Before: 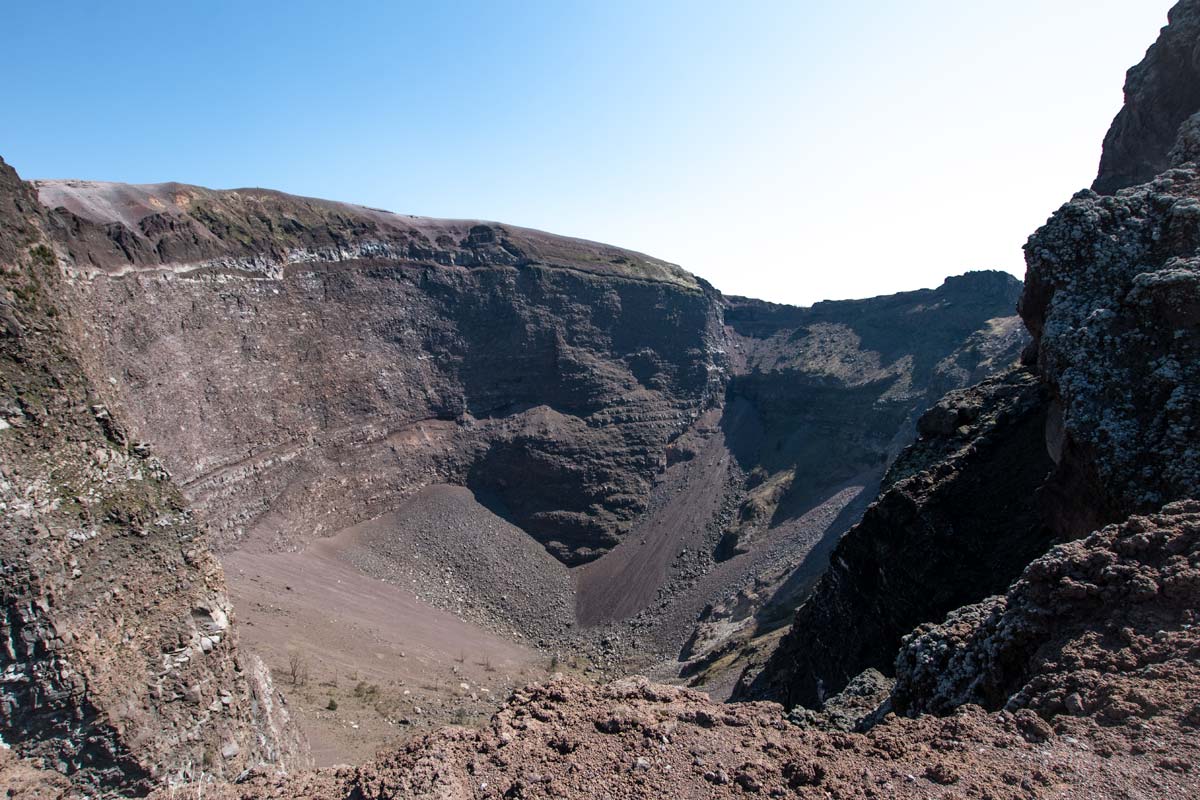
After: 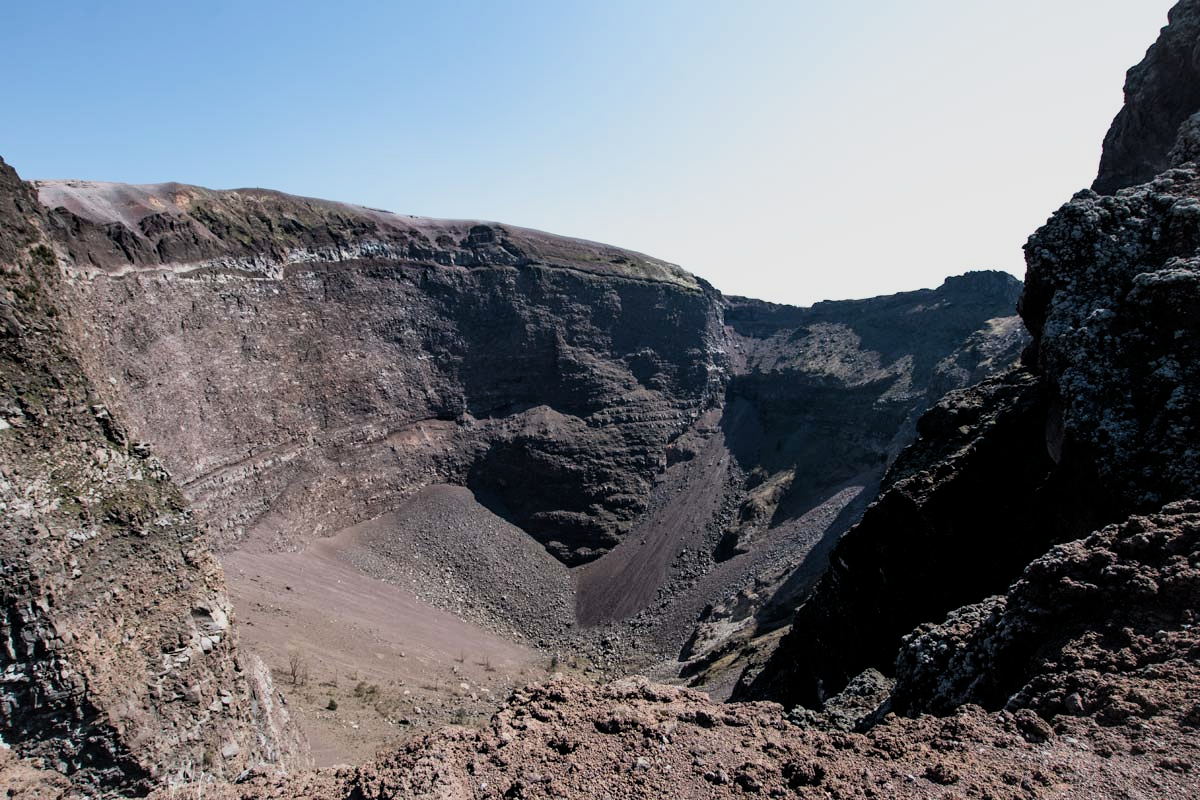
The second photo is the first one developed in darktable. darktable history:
filmic rgb: black relative exposure -16 EV, white relative exposure 5.29 EV, hardness 5.89, contrast 1.243, color science v4 (2020)
